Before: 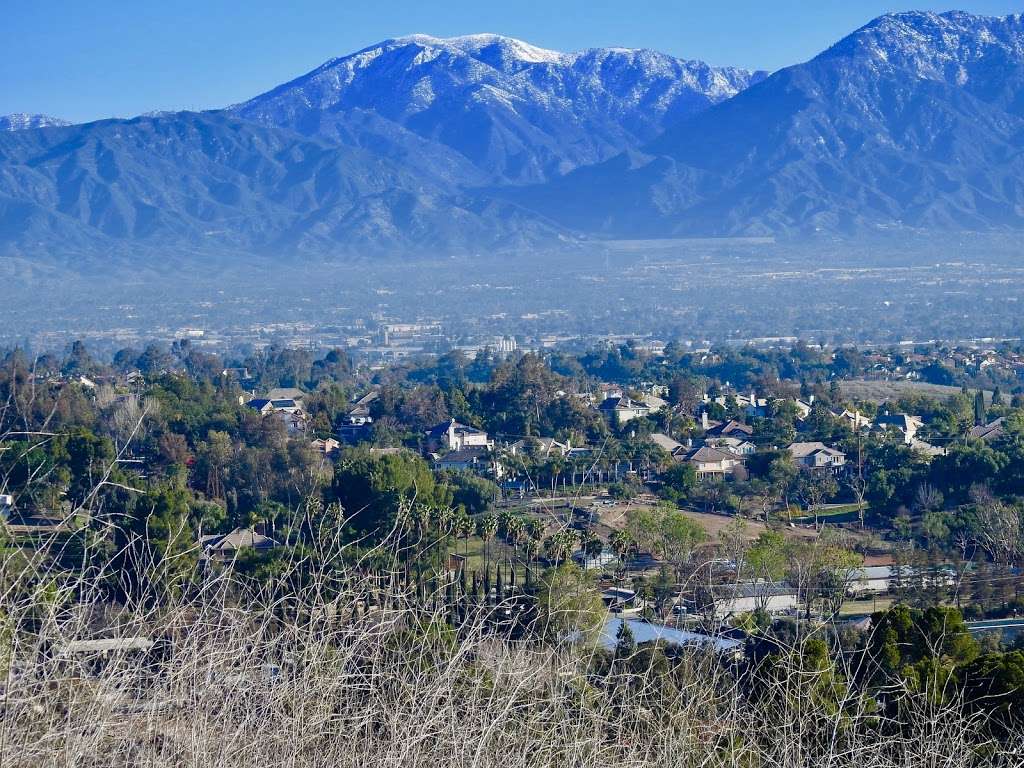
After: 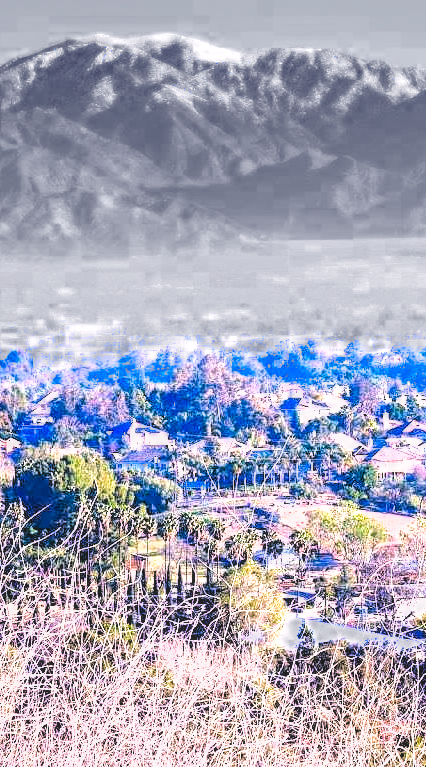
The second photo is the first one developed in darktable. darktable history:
local contrast: highlights 74%, shadows 55%, detail 176%, midtone range 0.207
exposure: black level correction 0, exposure 1.5 EV, compensate highlight preservation false
crop: left 31.229%, right 27.105%
filmic rgb: middle gray luminance 13.55%, black relative exposure -1.97 EV, white relative exposure 3.1 EV, threshold 6 EV, target black luminance 0%, hardness 1.79, latitude 59.23%, contrast 1.728, highlights saturation mix 5%, shadows ↔ highlights balance -37.52%, add noise in highlights 0, color science v3 (2019), use custom middle-gray values true, iterations of high-quality reconstruction 0, contrast in highlights soft, enable highlight reconstruction true
white balance: red 1.188, blue 1.11
contrast brightness saturation: contrast 0.12, brightness -0.12, saturation 0.2
